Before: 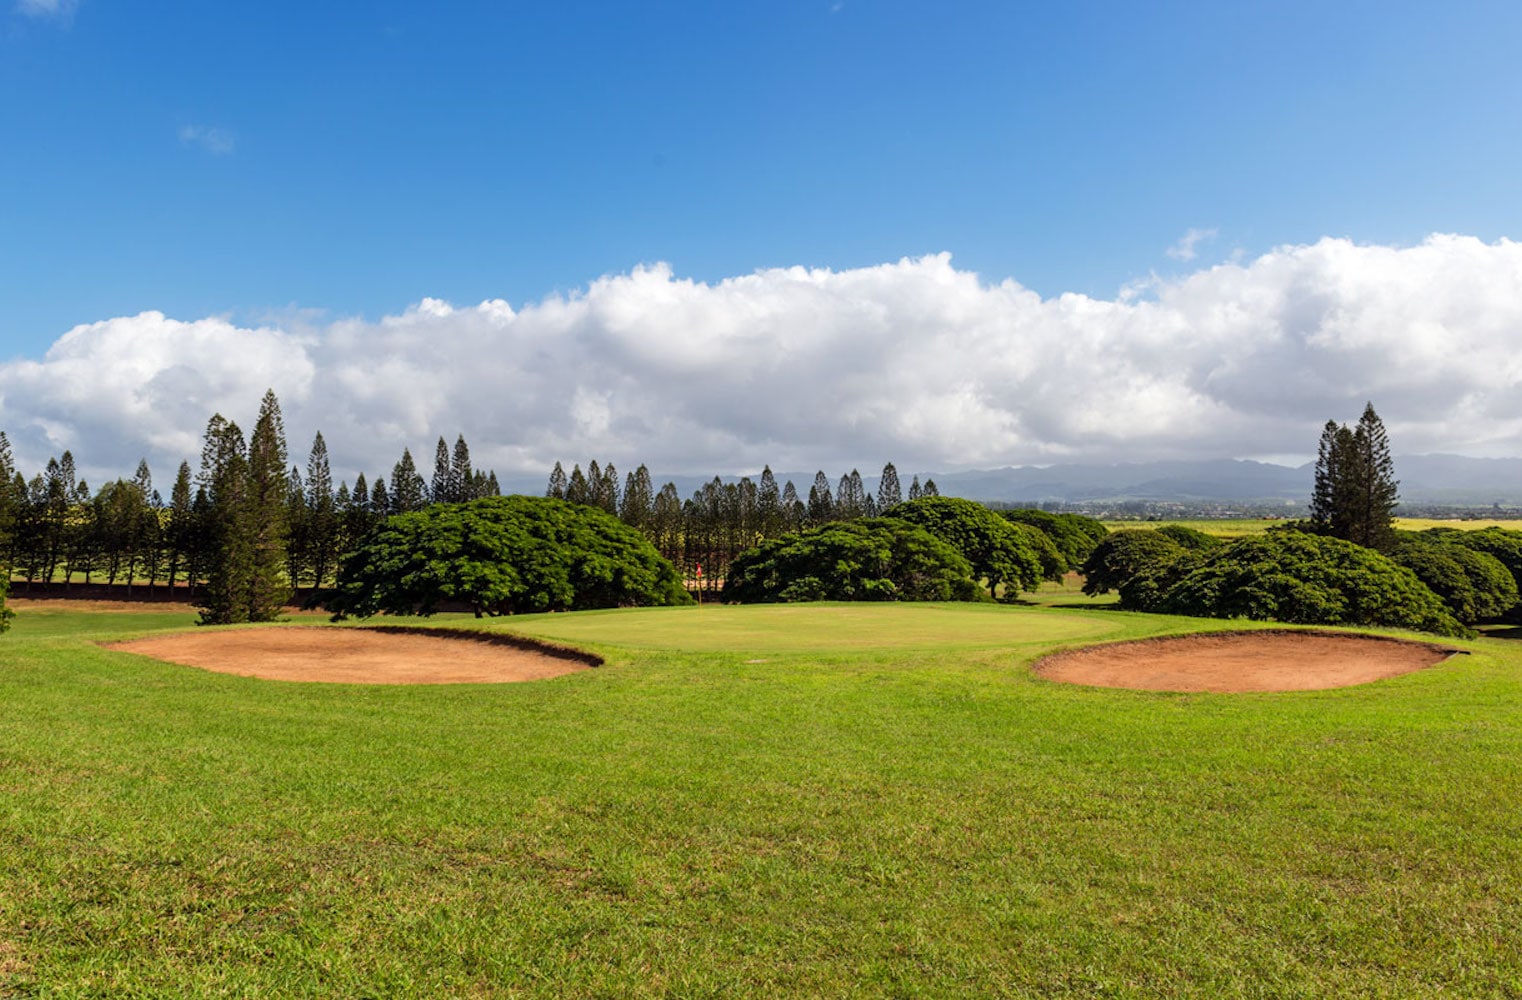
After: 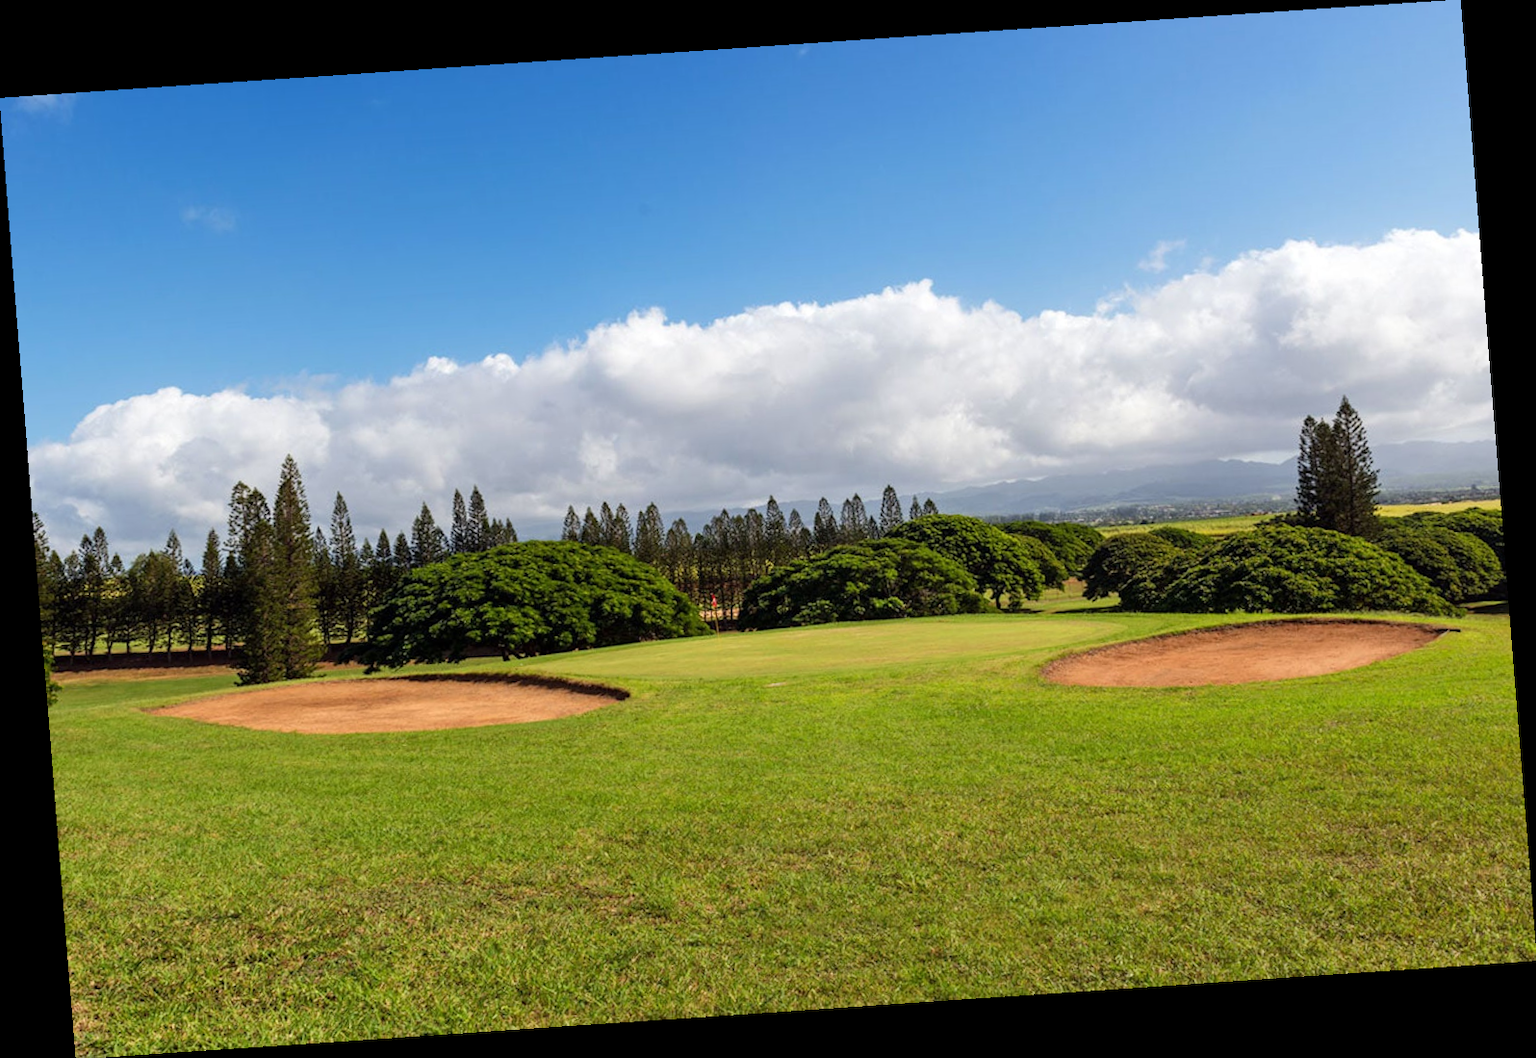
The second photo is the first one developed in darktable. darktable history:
rotate and perspective: rotation -4.2°, shear 0.006, automatic cropping off
tone equalizer: -7 EV 0.13 EV, smoothing diameter 25%, edges refinement/feathering 10, preserve details guided filter
